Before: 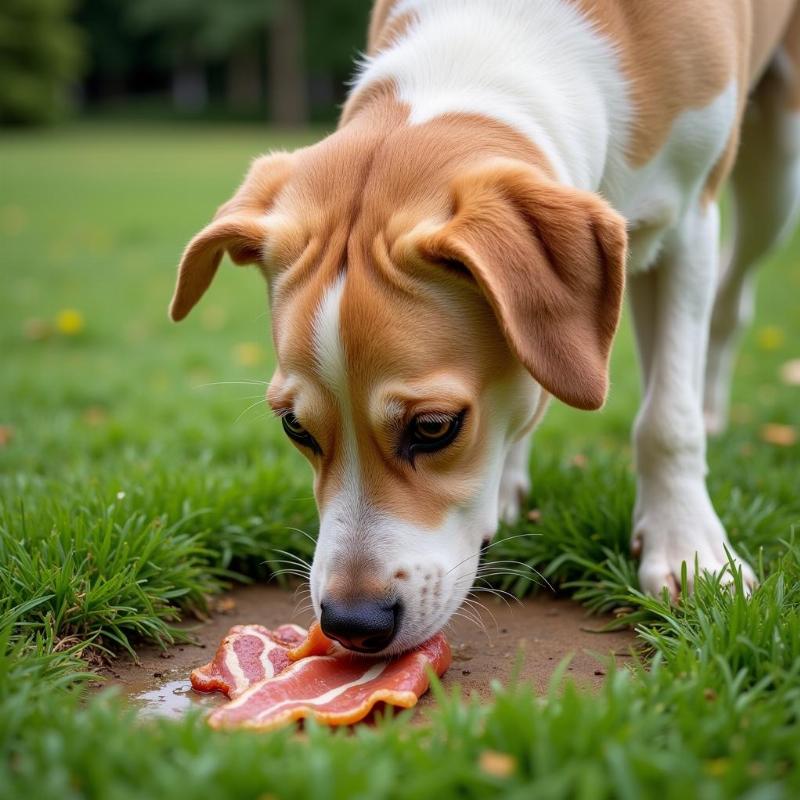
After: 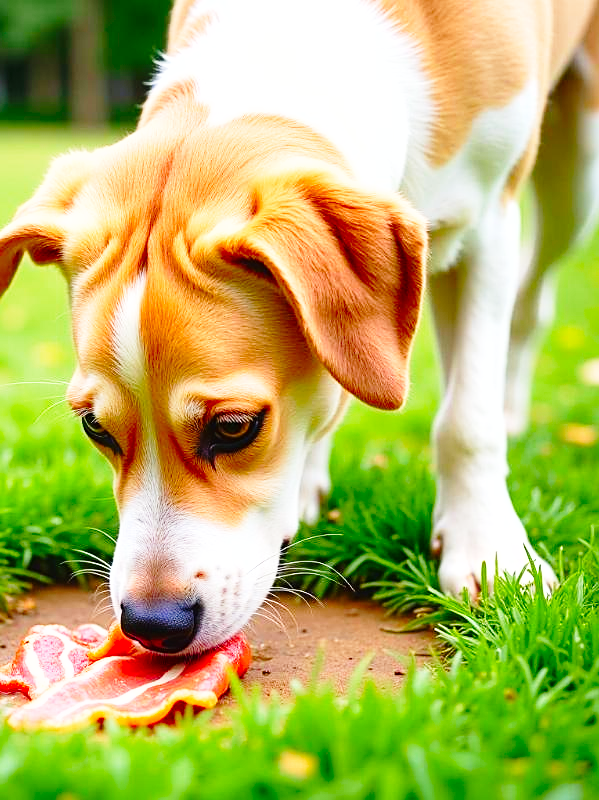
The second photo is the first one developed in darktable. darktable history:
shadows and highlights: shadows 32.29, highlights -32.88, soften with gaussian
contrast equalizer: y [[0.6 ×6], [0.55 ×6], [0 ×6], [0 ×6], [0 ×6]], mix -0.35
crop and rotate: left 25.025%
sharpen: on, module defaults
contrast brightness saturation: saturation 0.511
exposure: exposure 0.643 EV, compensate exposure bias true, compensate highlight preservation false
base curve: curves: ch0 [(0, 0) (0.028, 0.03) (0.121, 0.232) (0.46, 0.748) (0.859, 0.968) (1, 1)], preserve colors none
